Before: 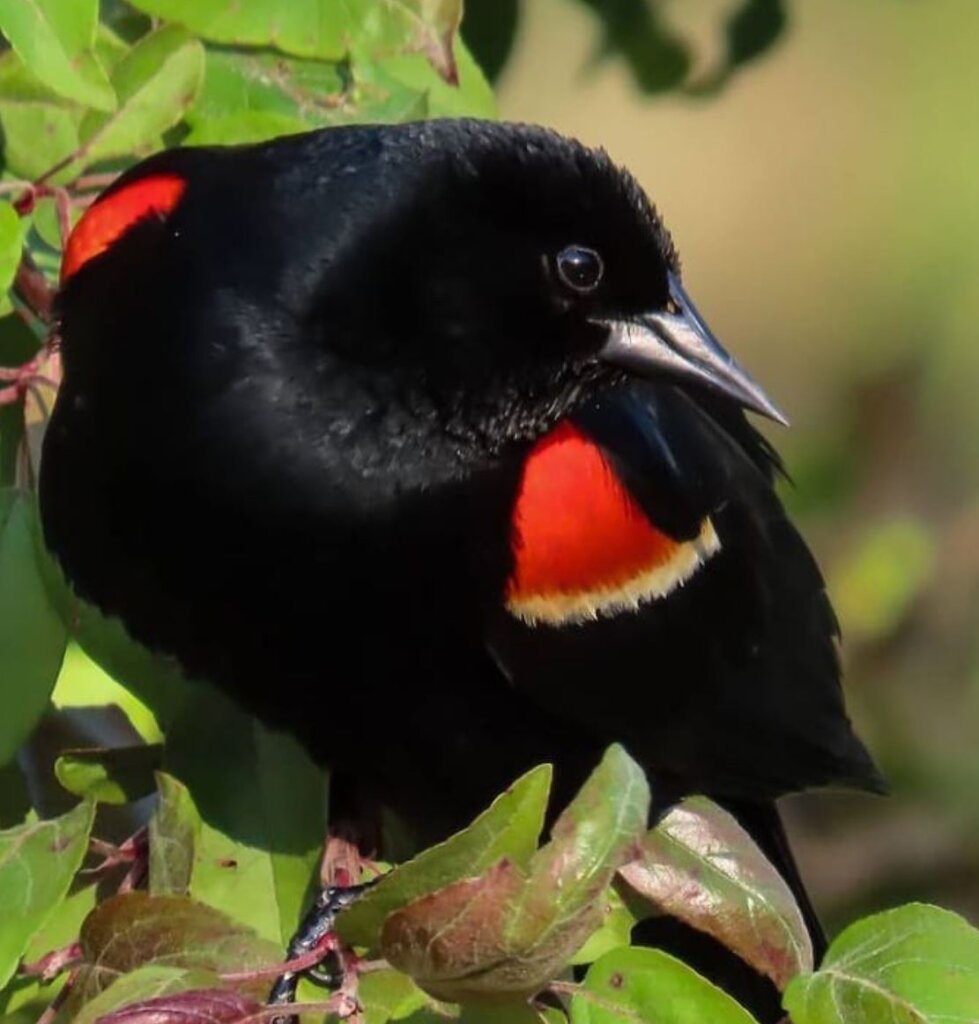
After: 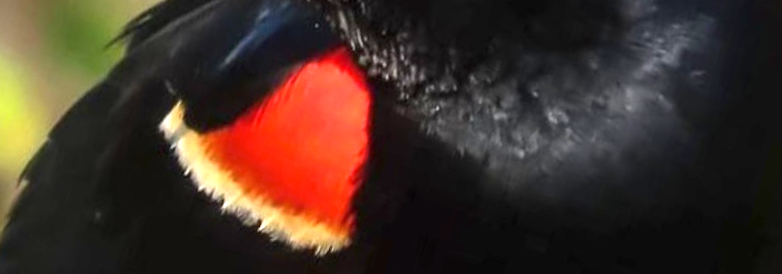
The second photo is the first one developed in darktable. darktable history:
crop and rotate: angle 16.12°, top 30.835%, bottom 35.653%
exposure: black level correction 0, exposure 1.3 EV, compensate exposure bias true, compensate highlight preservation false
